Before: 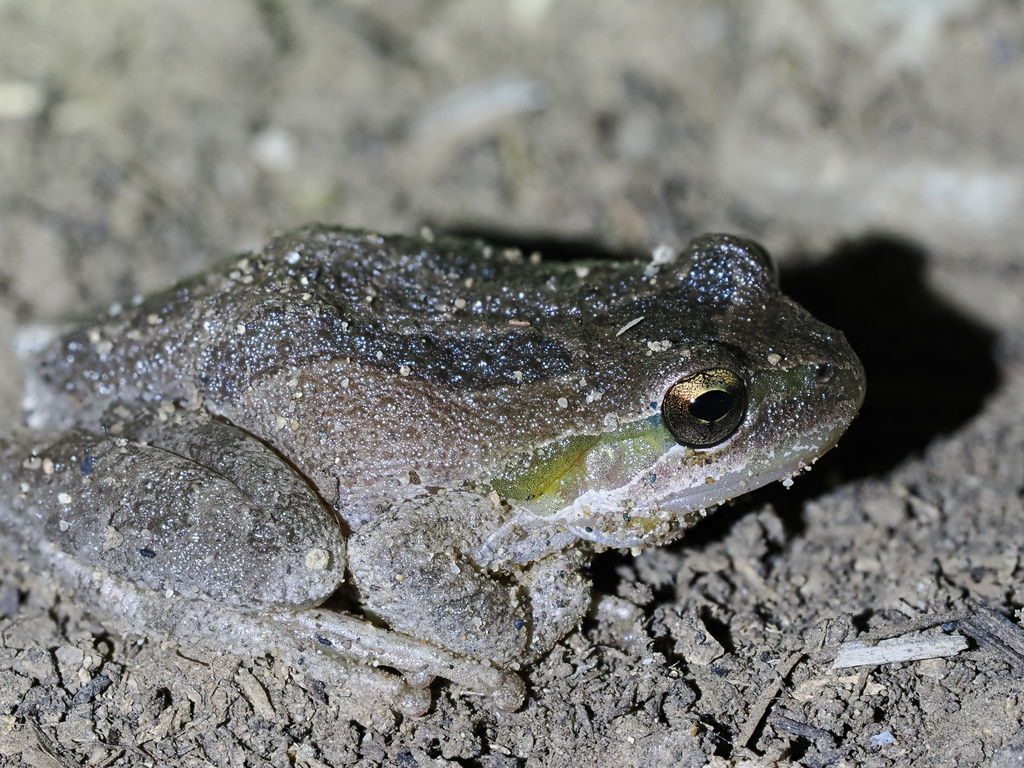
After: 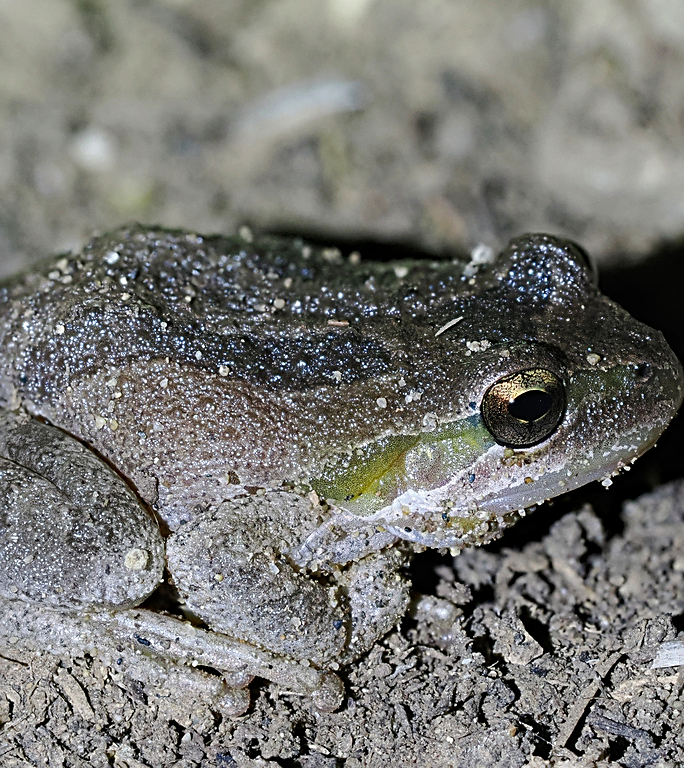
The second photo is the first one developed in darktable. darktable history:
crop and rotate: left 17.738%, right 15.377%
sharpen: on, module defaults
haze removal: compatibility mode true, adaptive false
